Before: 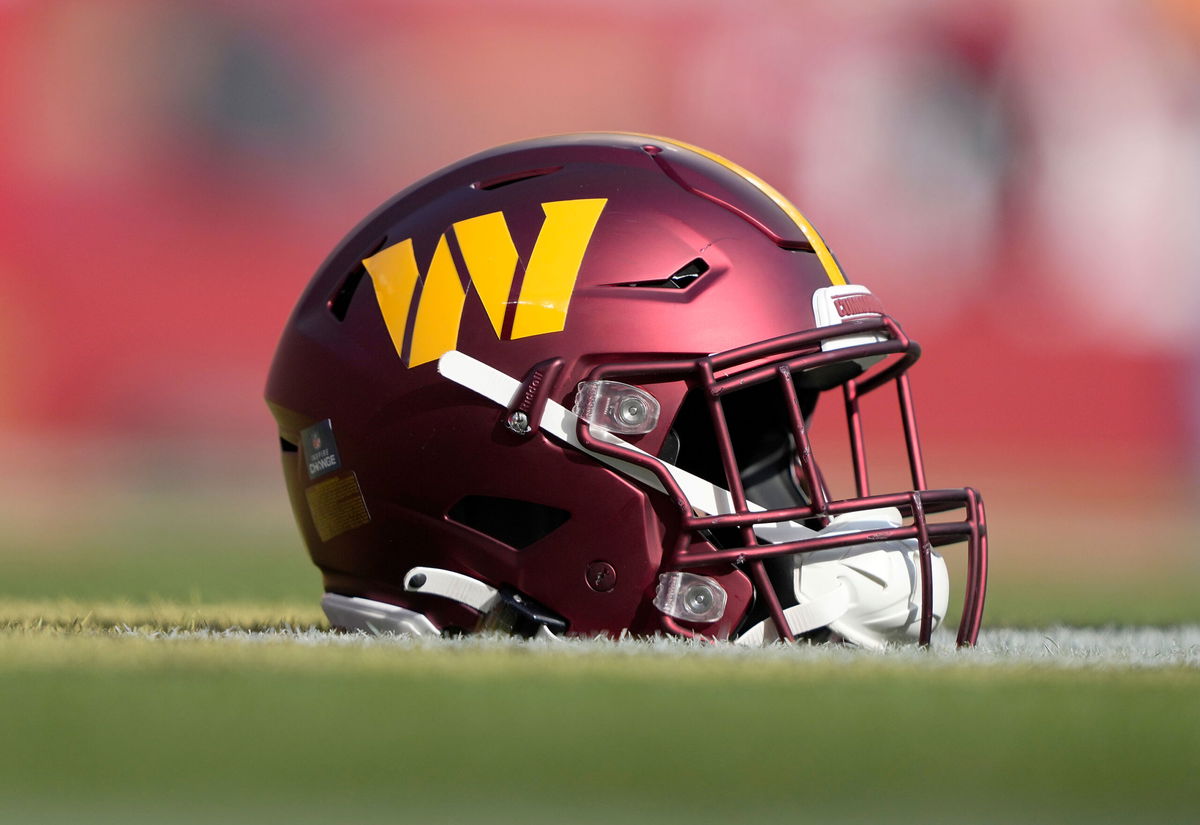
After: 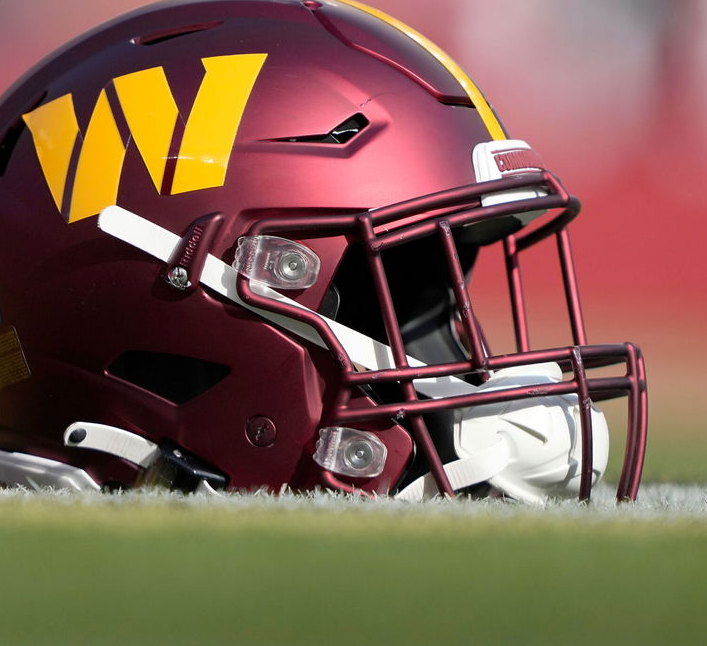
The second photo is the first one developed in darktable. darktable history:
crop and rotate: left 28.397%, top 17.655%, right 12.687%, bottom 4.016%
